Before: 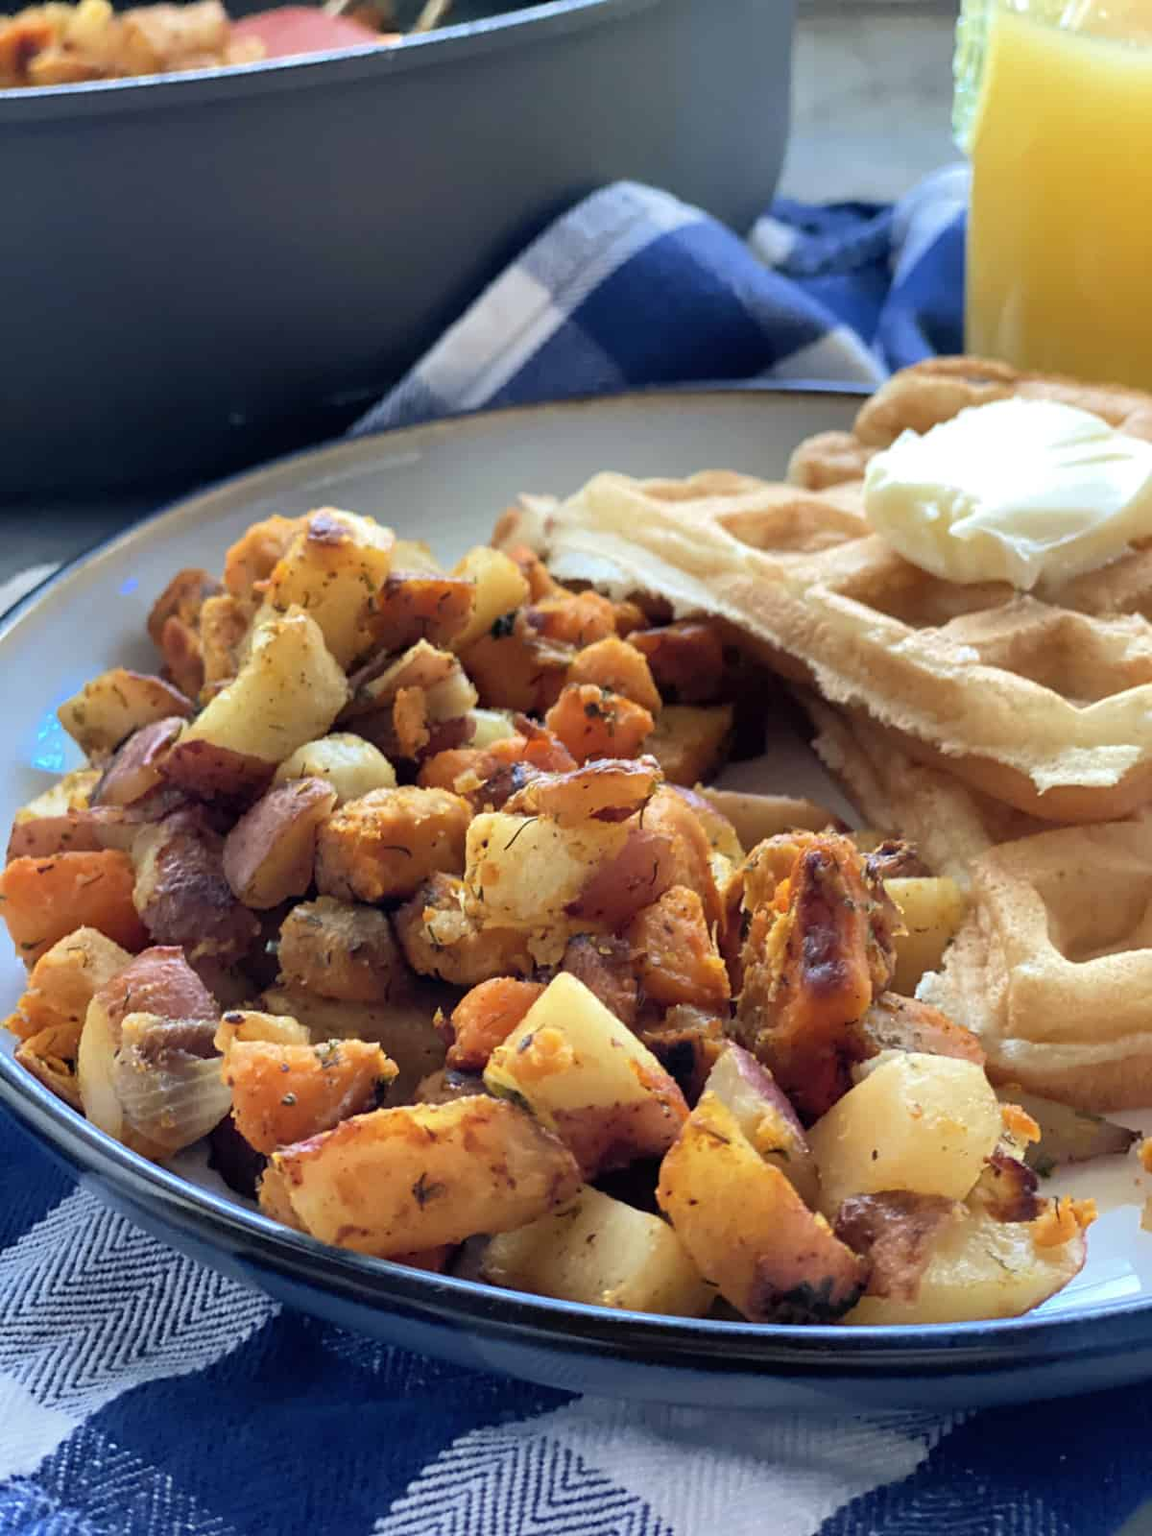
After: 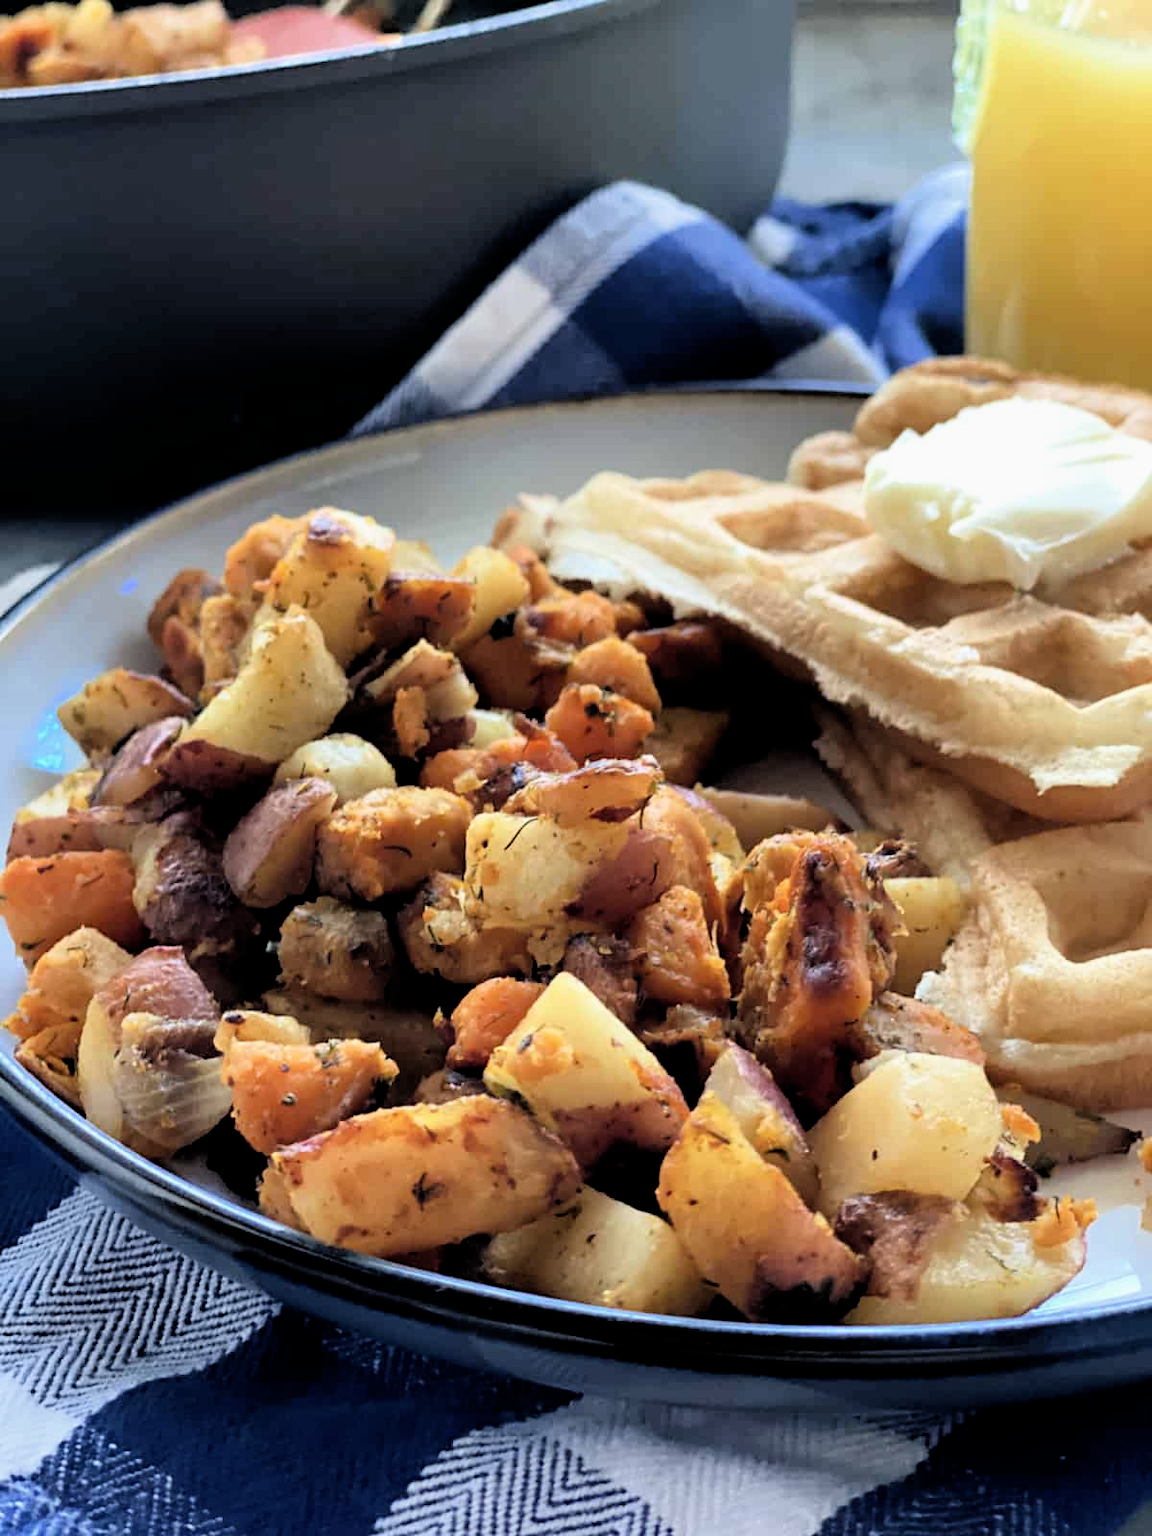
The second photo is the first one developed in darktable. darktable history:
filmic rgb: black relative exposure -3.69 EV, white relative exposure 2.75 EV, dynamic range scaling -5.19%, hardness 3.05
